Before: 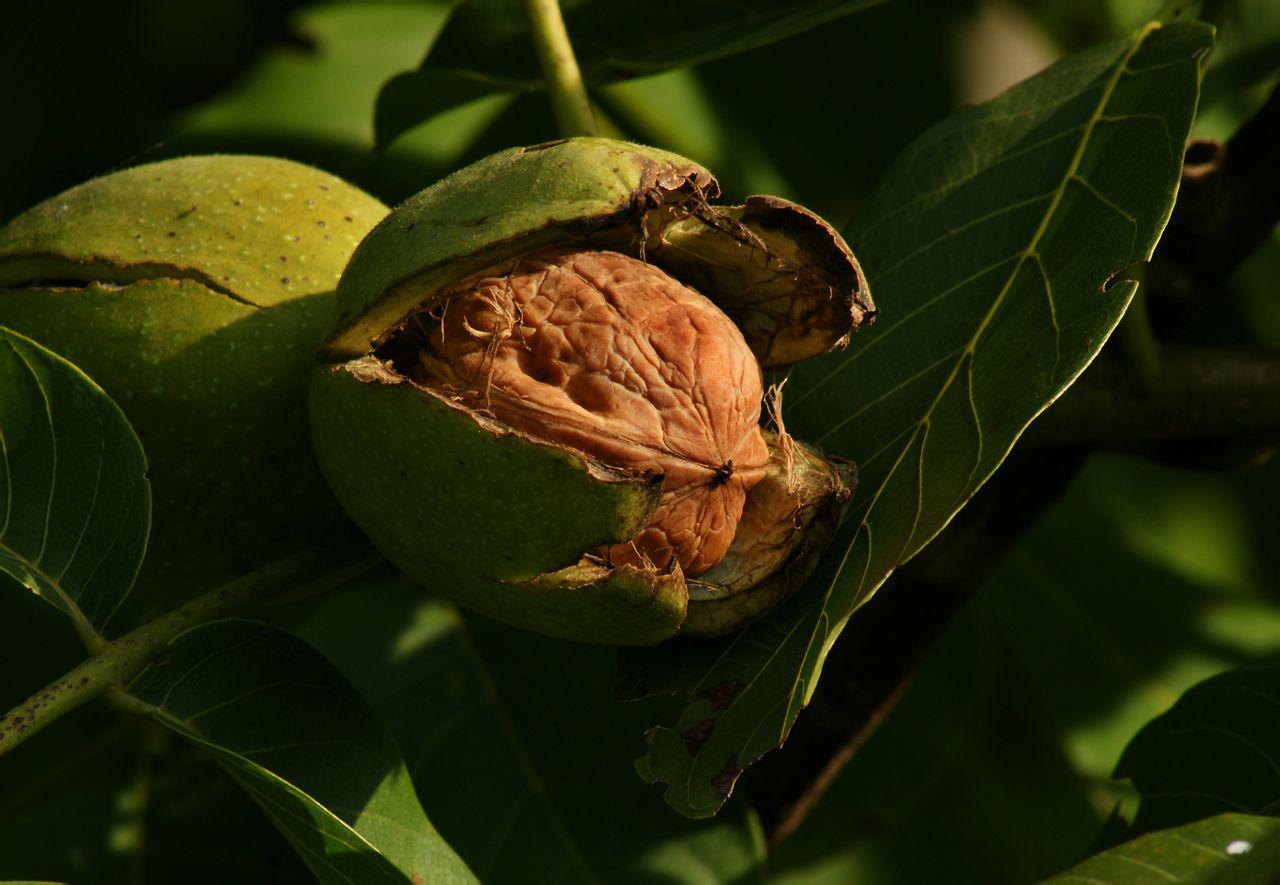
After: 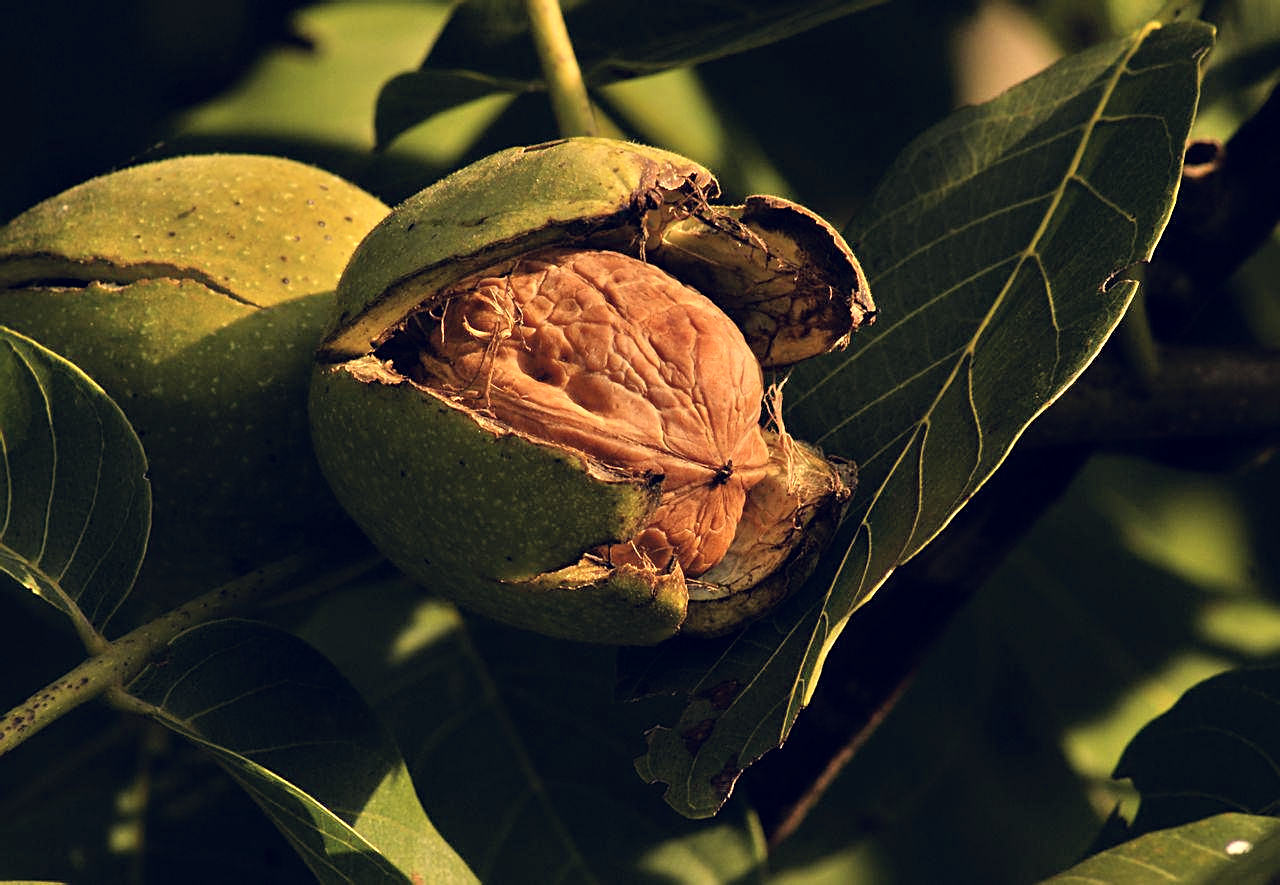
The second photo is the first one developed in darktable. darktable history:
color correction: highlights a* 19.59, highlights b* 27.49, shadows a* 3.46, shadows b* -17.28, saturation 0.73
tone equalizer: -7 EV 0.15 EV, -6 EV 0.6 EV, -5 EV 1.15 EV, -4 EV 1.33 EV, -3 EV 1.15 EV, -2 EV 0.6 EV, -1 EV 0.15 EV, mask exposure compensation -0.5 EV
sharpen: on, module defaults
